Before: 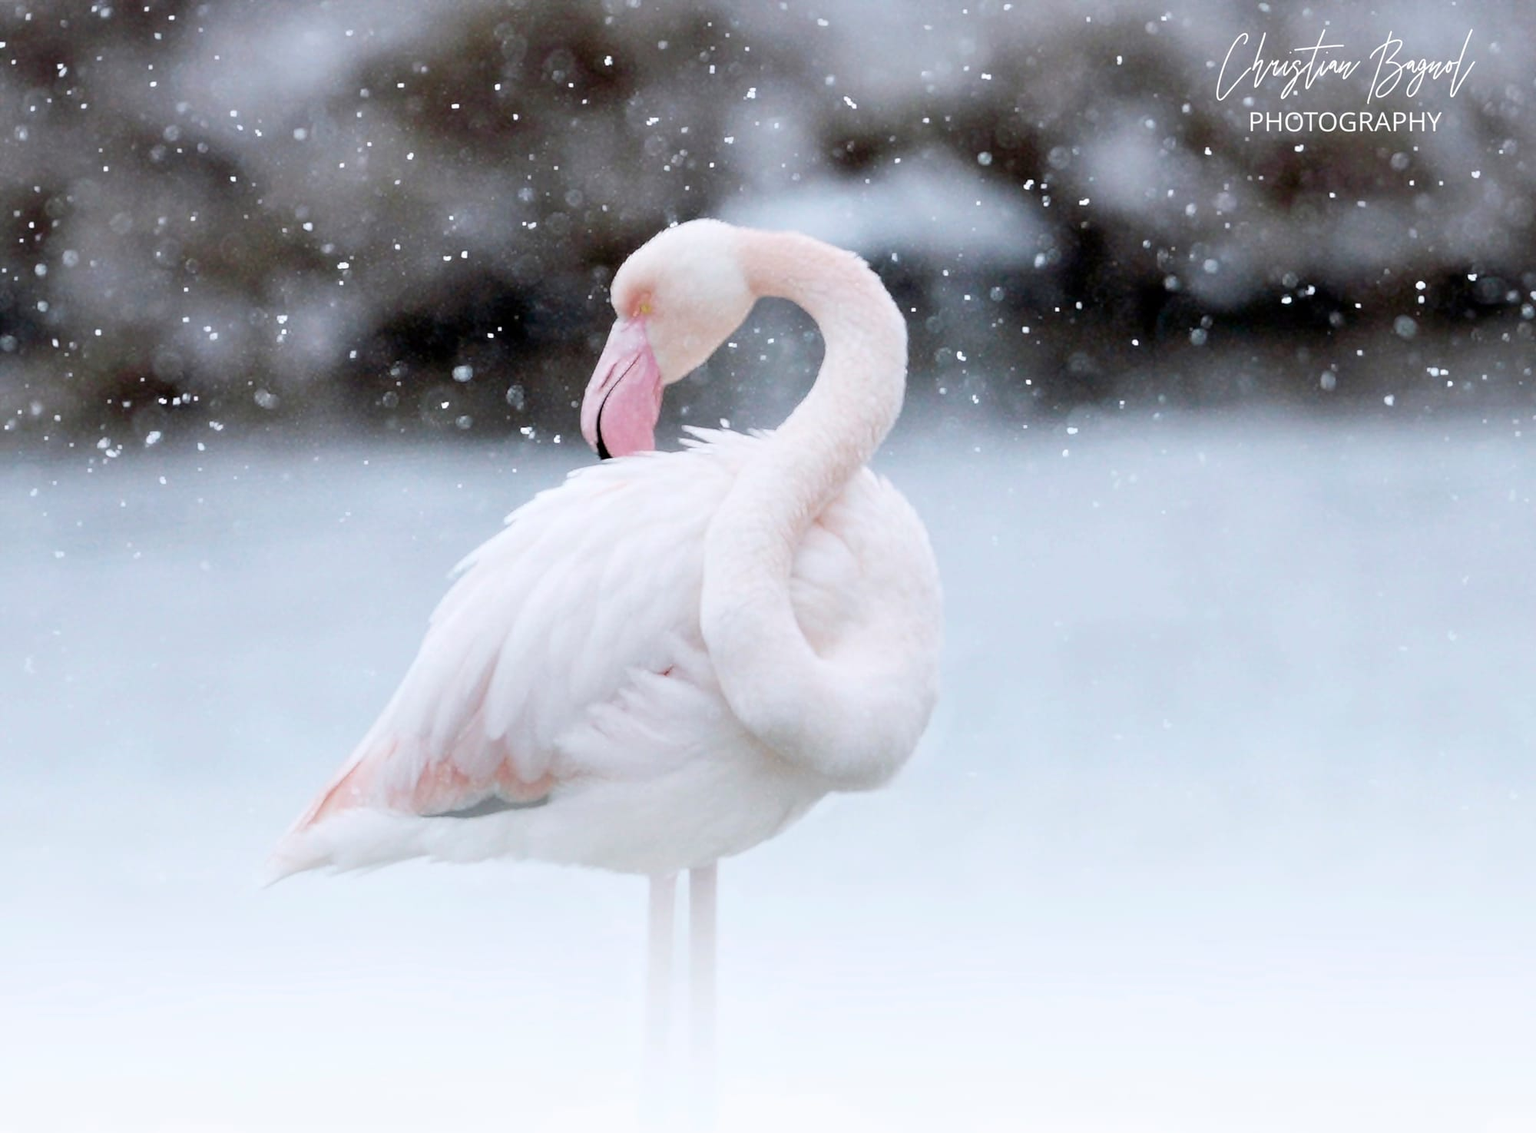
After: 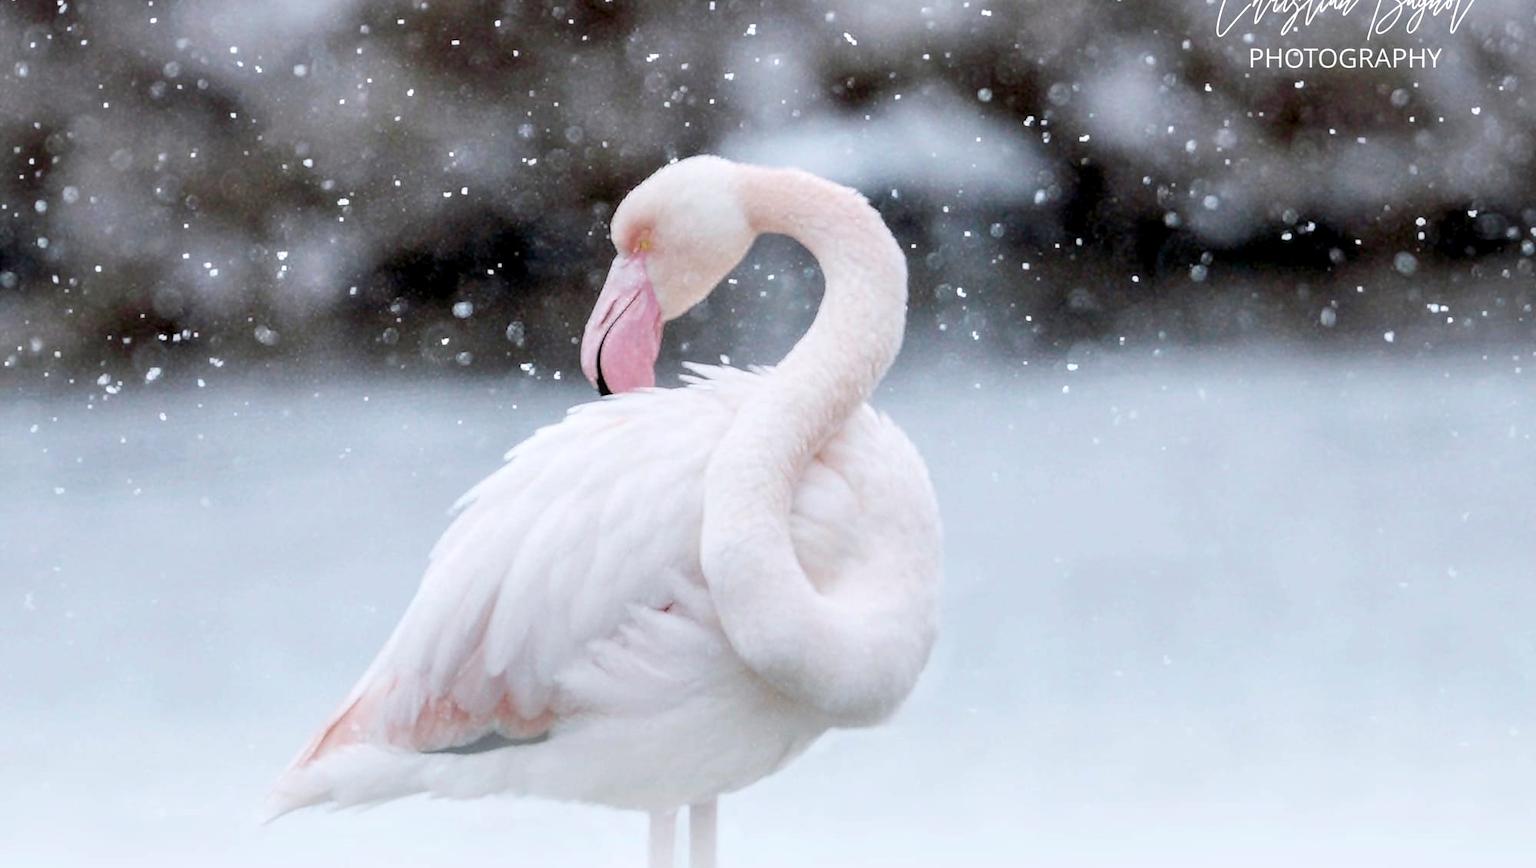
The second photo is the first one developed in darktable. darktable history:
crop: top 5.667%, bottom 17.637%
local contrast: on, module defaults
